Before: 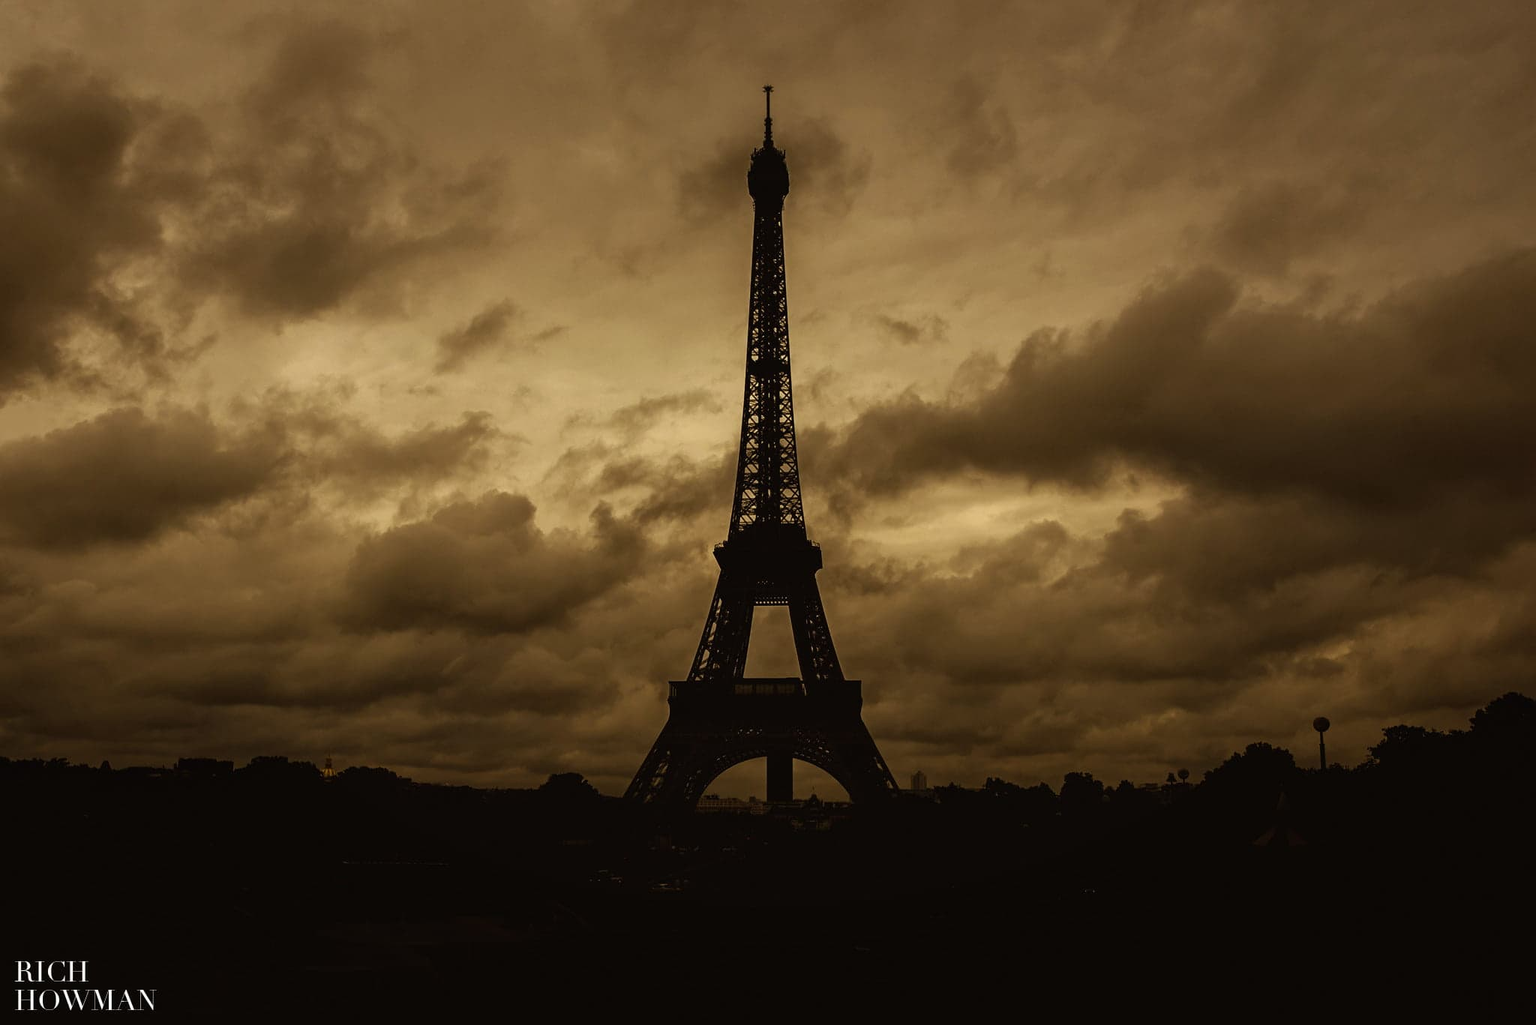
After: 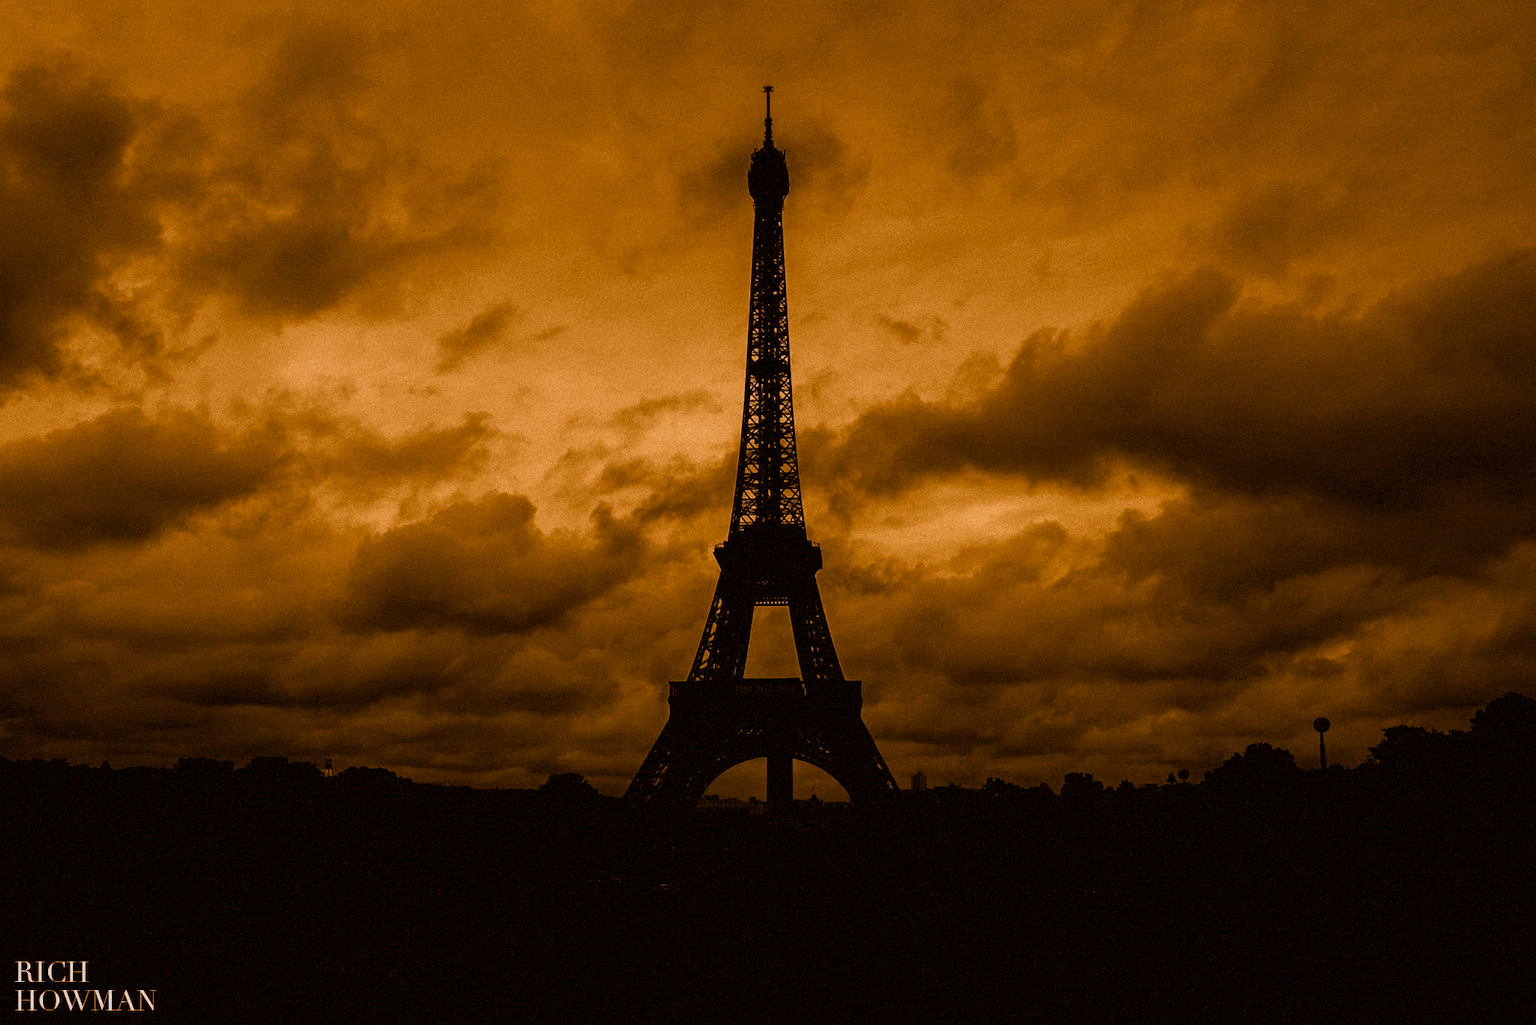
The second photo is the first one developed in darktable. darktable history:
grain: mid-tones bias 0%
split-toning: shadows › hue 26°, shadows › saturation 0.92, highlights › hue 40°, highlights › saturation 0.92, balance -63, compress 0%
filmic rgb: black relative exposure -7.65 EV, white relative exposure 4.56 EV, hardness 3.61, color science v6 (2022)
